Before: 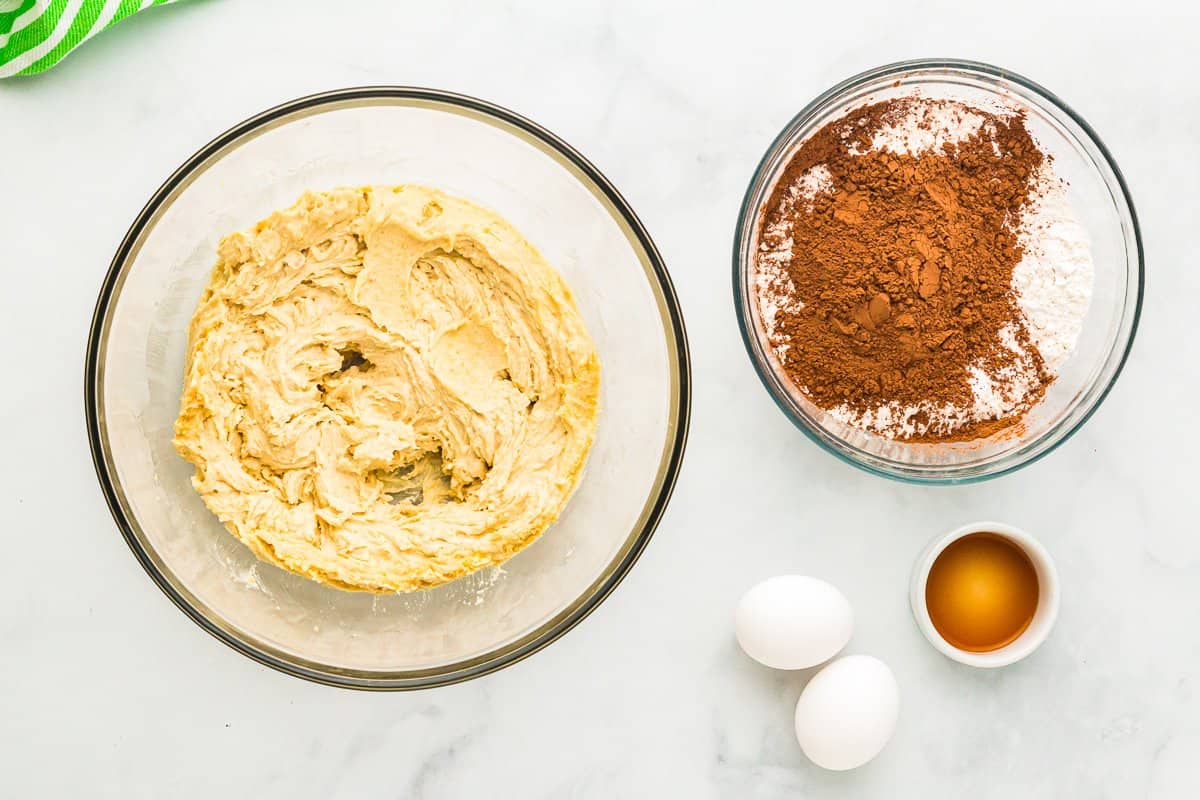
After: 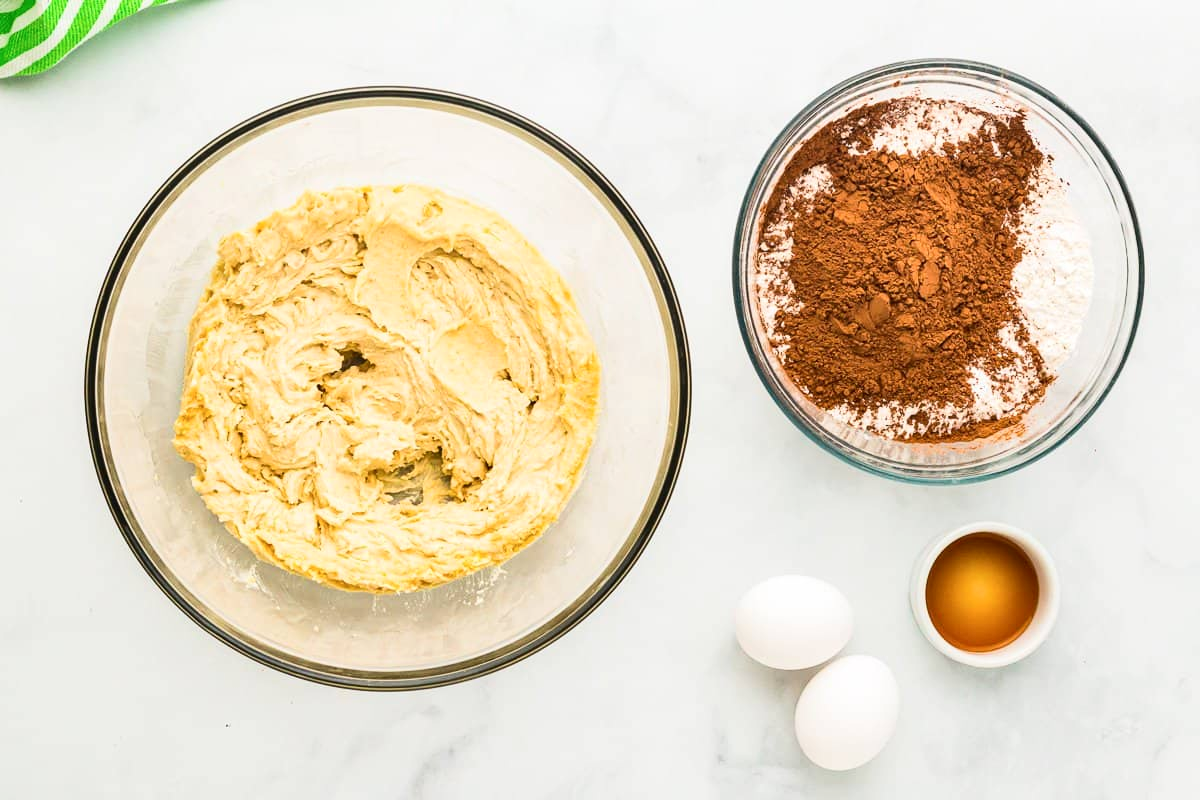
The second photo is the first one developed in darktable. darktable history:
contrast brightness saturation: contrast 0.144
